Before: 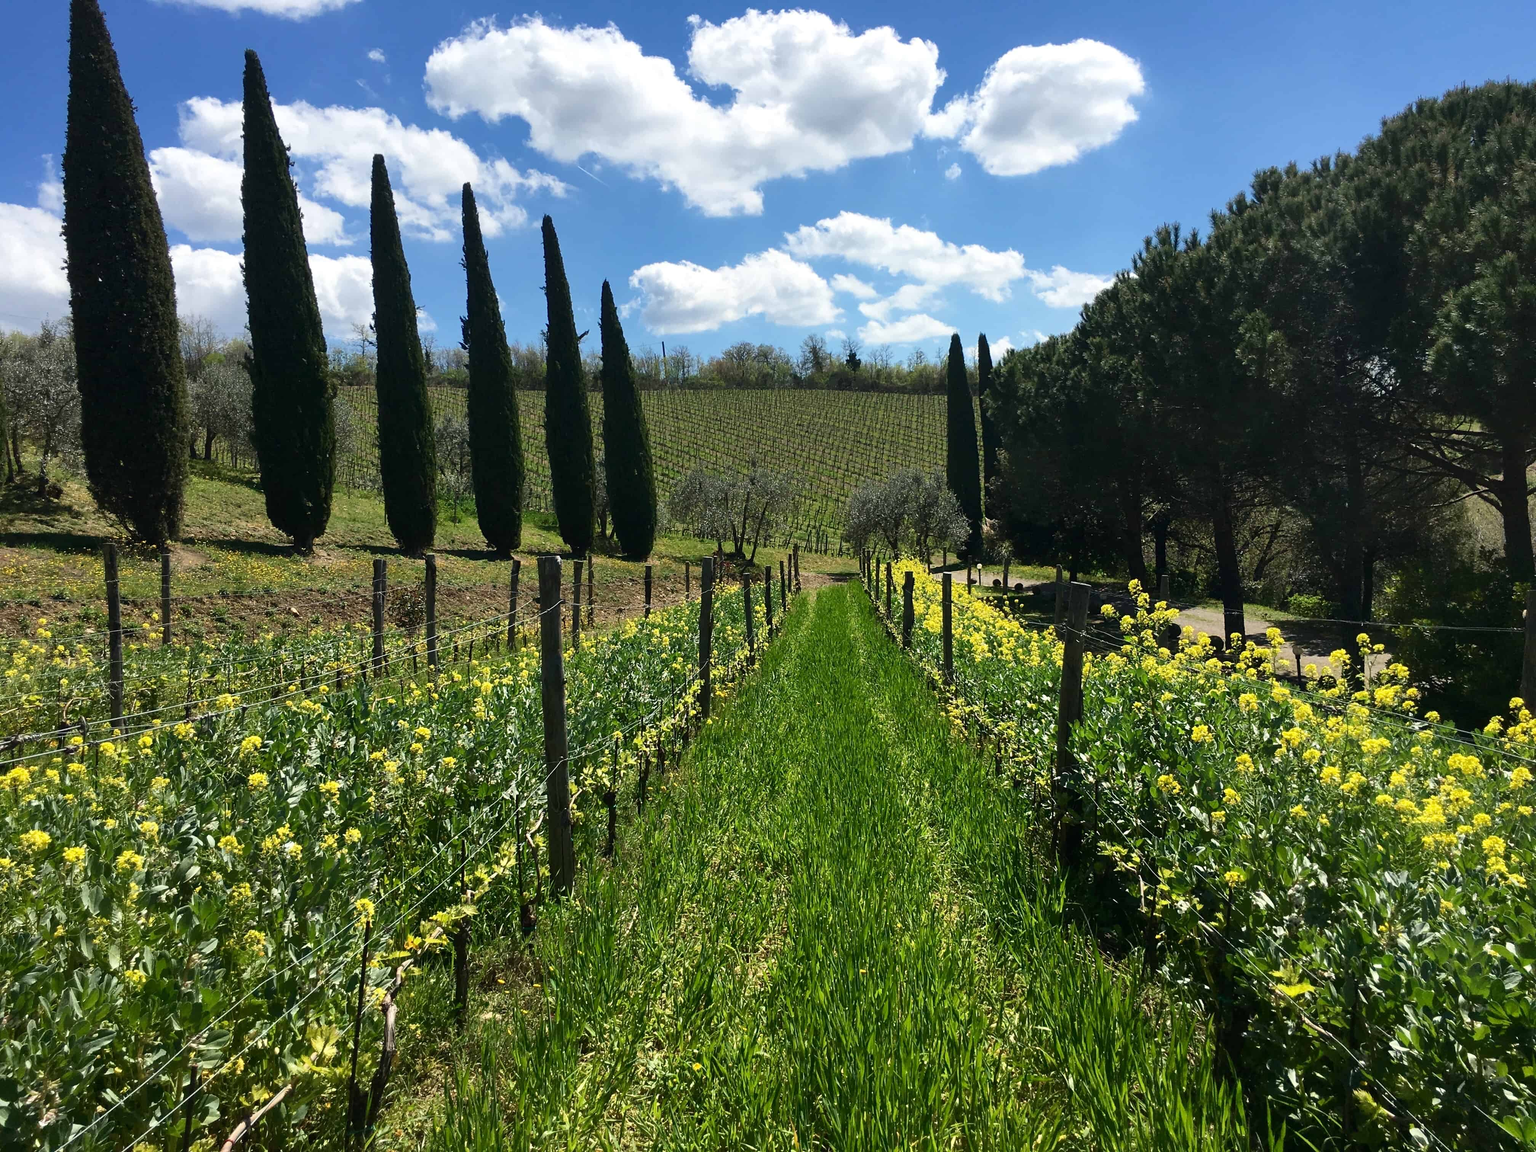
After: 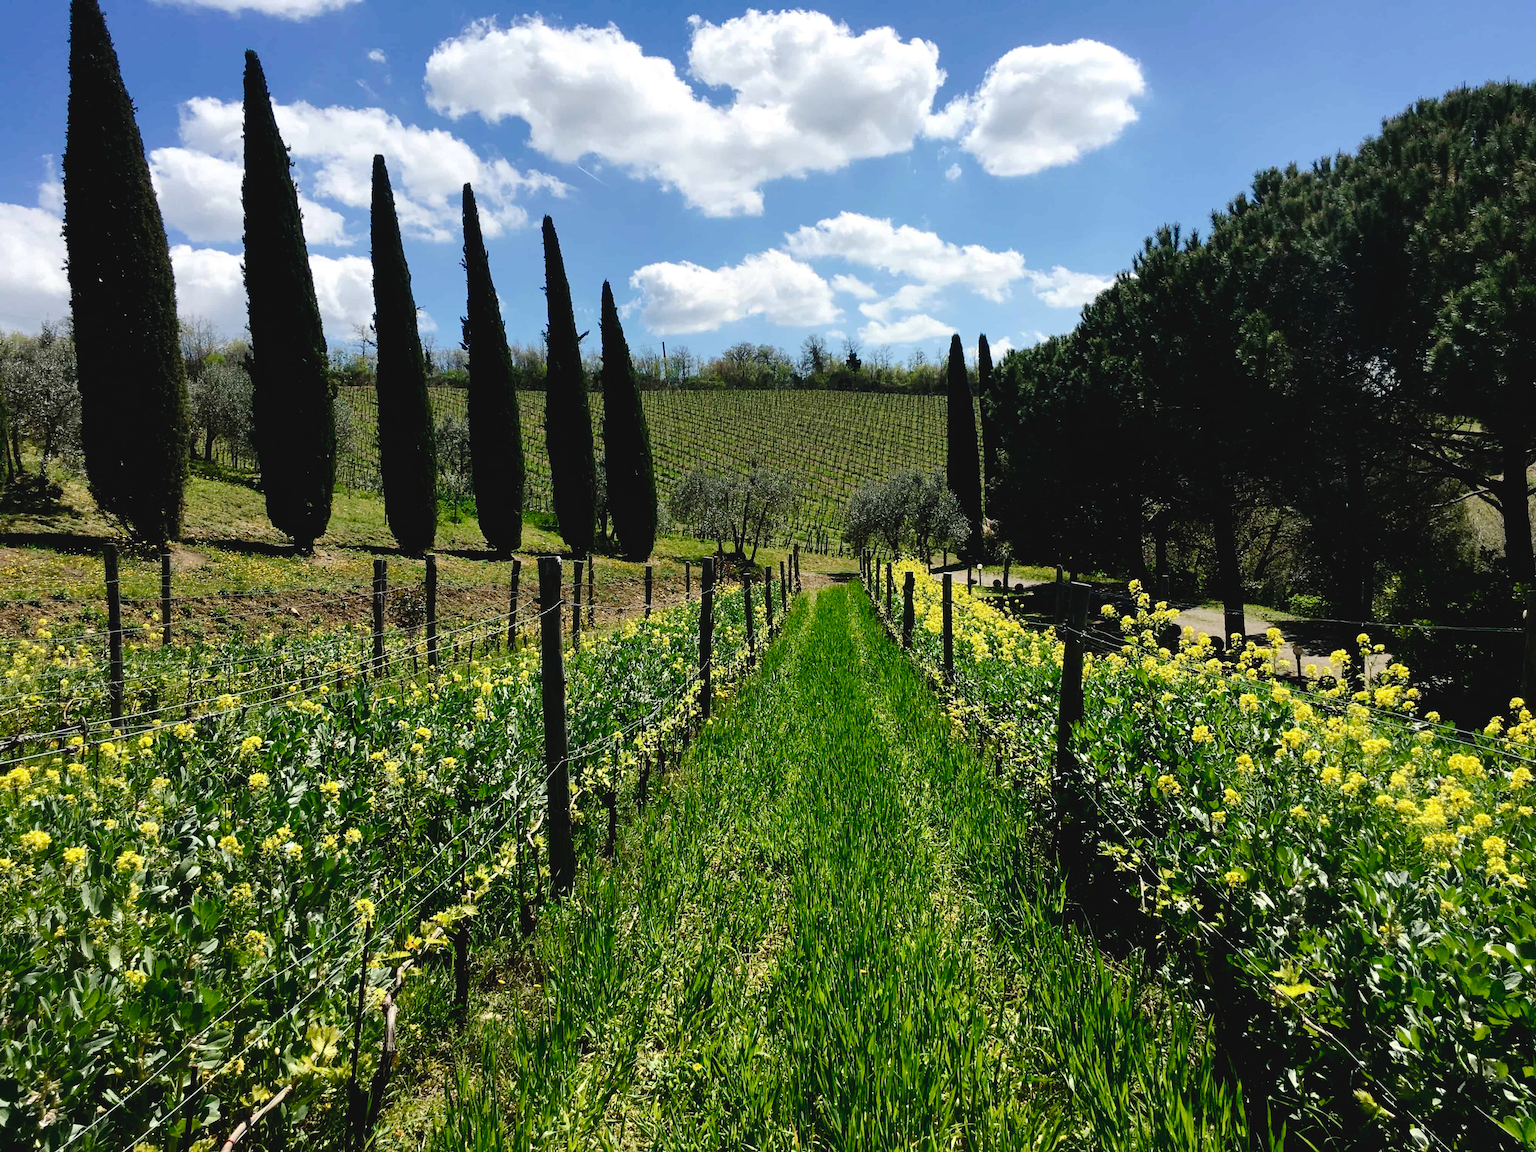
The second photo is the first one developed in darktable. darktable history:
tone curve: curves: ch0 [(0, 0) (0.003, 0.048) (0.011, 0.048) (0.025, 0.048) (0.044, 0.049) (0.069, 0.048) (0.1, 0.052) (0.136, 0.071) (0.177, 0.109) (0.224, 0.157) (0.277, 0.233) (0.335, 0.32) (0.399, 0.404) (0.468, 0.496) (0.543, 0.582) (0.623, 0.653) (0.709, 0.738) (0.801, 0.811) (0.898, 0.895) (1, 1)], preserve colors none
